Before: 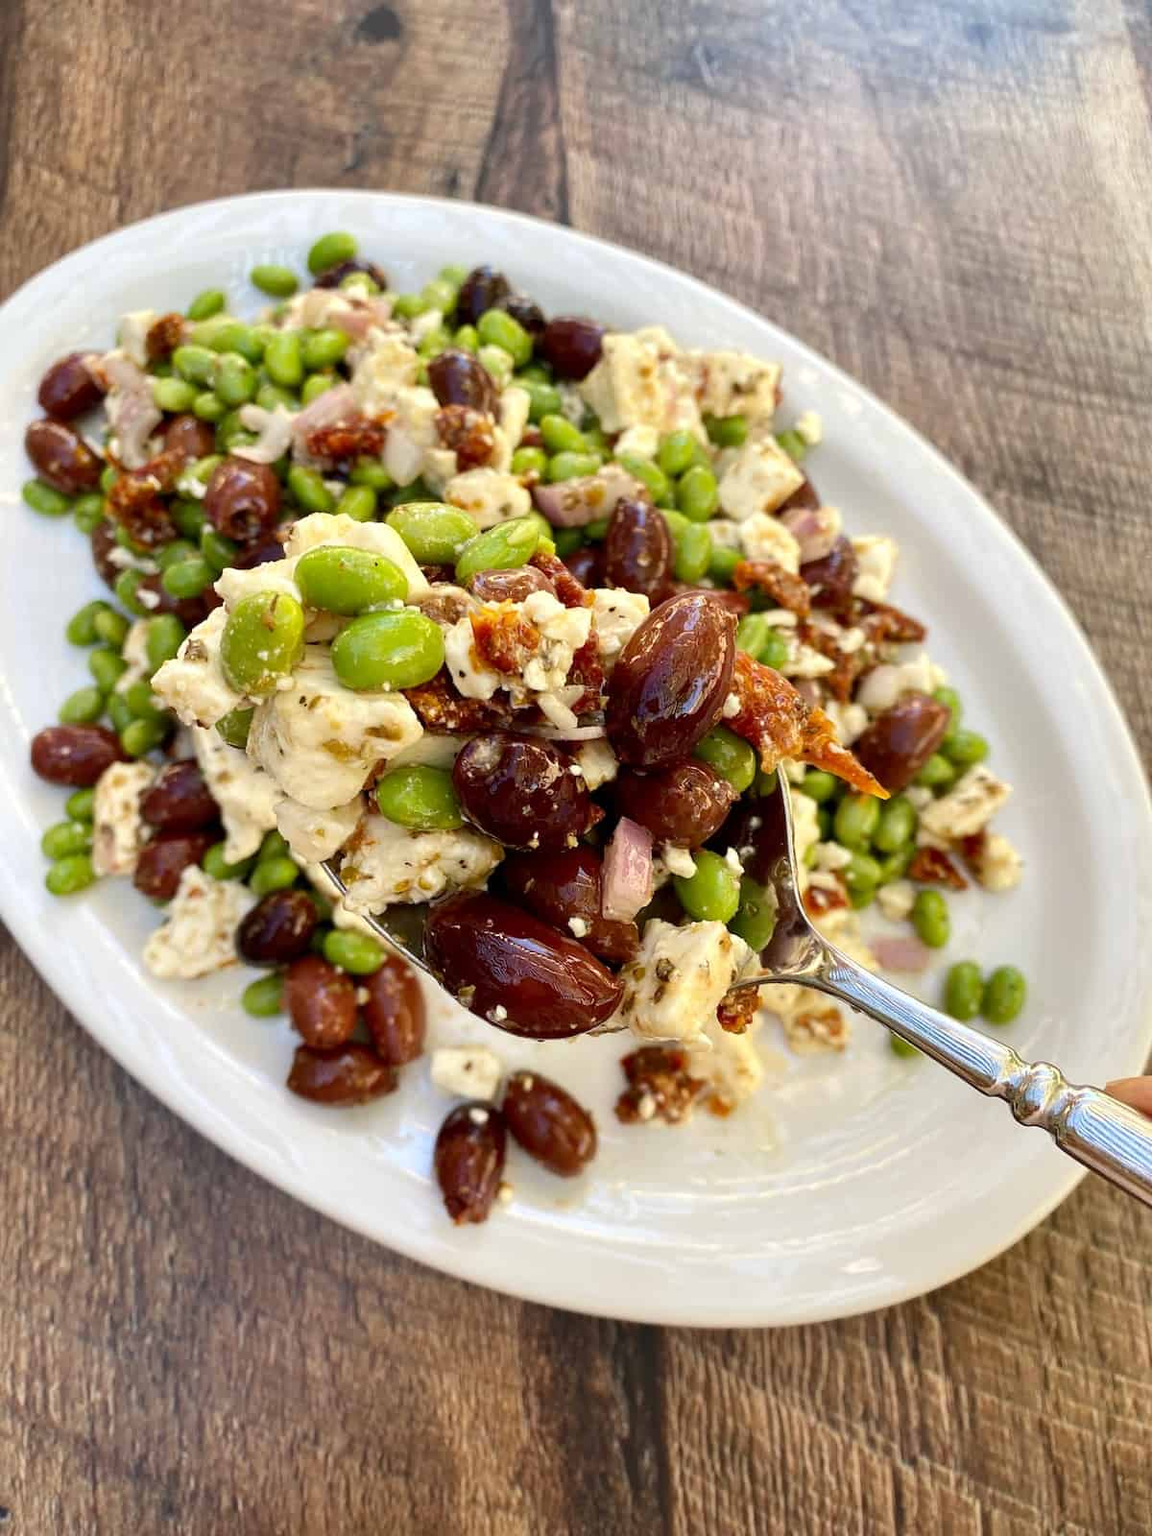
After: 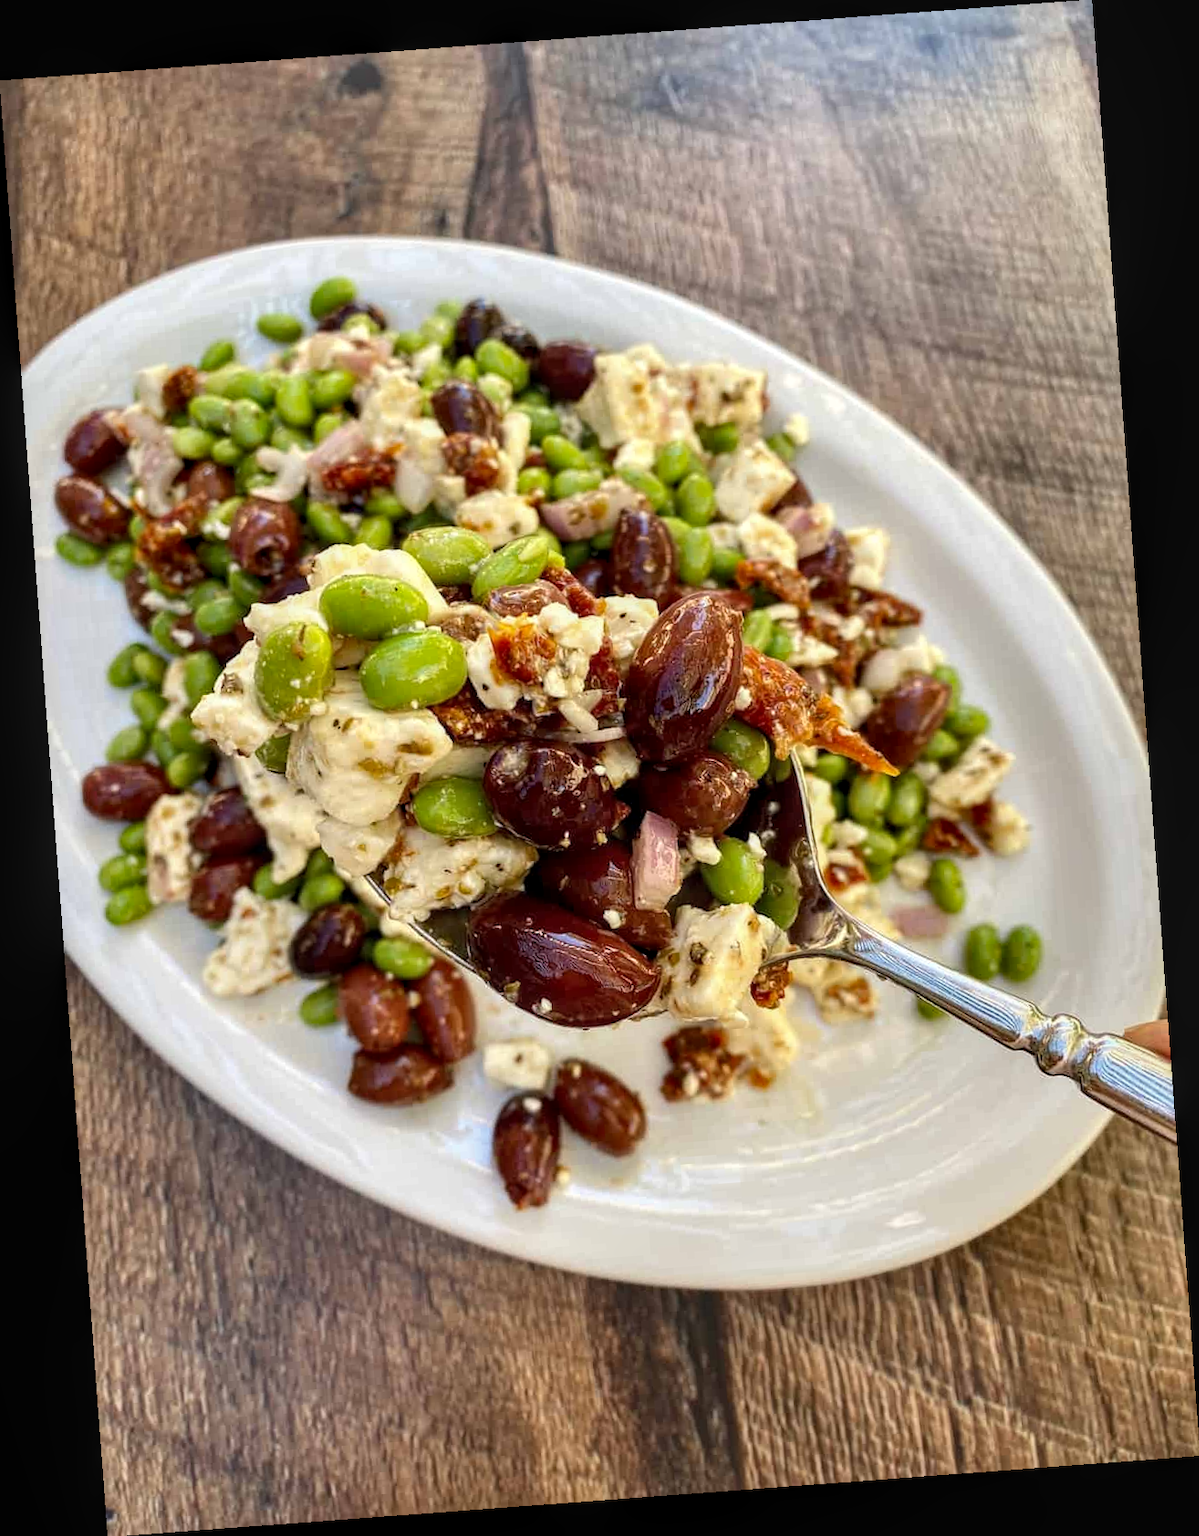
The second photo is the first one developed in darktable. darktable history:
local contrast: on, module defaults
rotate and perspective: rotation -4.25°, automatic cropping off
